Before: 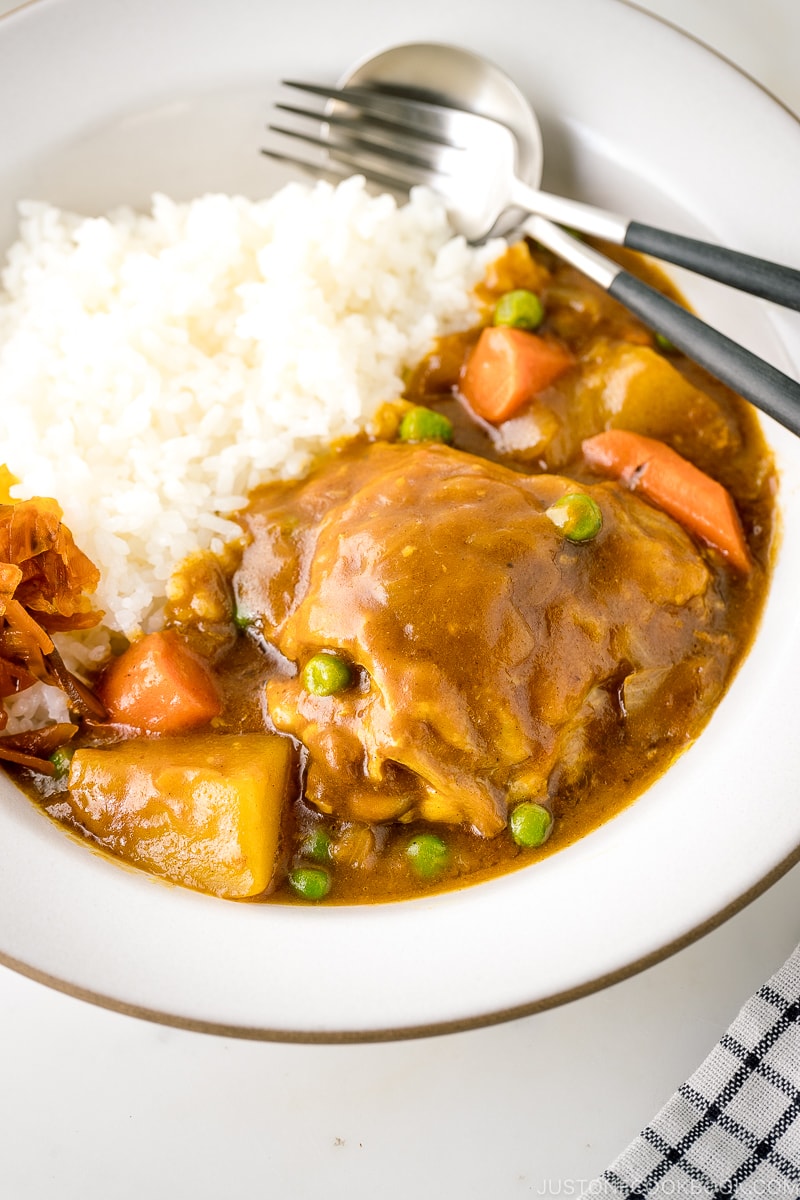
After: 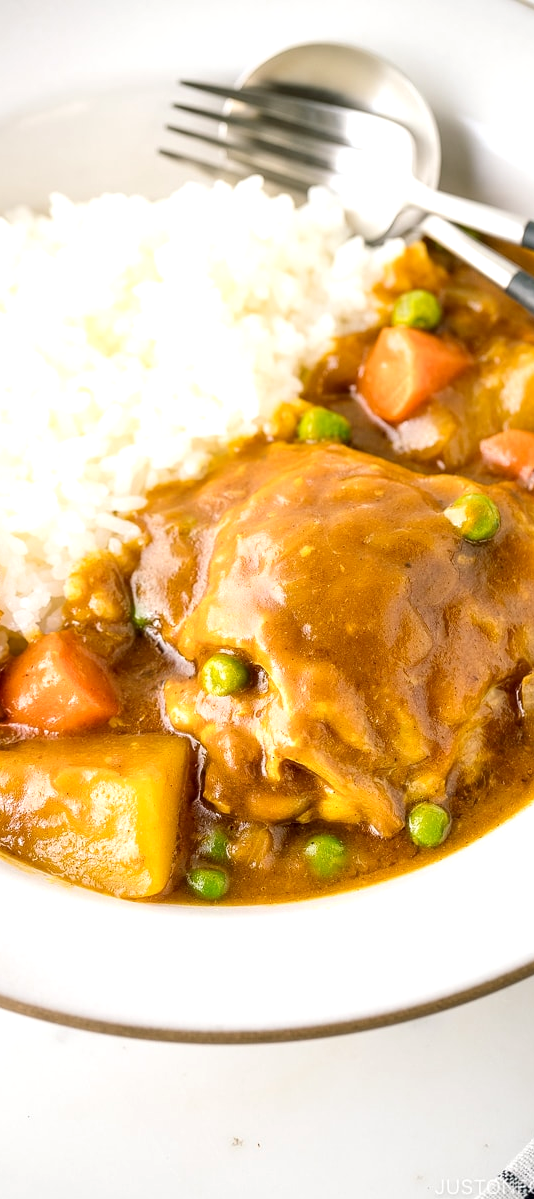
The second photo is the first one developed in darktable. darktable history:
exposure: black level correction 0.001, exposure 0.297 EV, compensate highlight preservation false
crop and rotate: left 12.793%, right 20.454%
